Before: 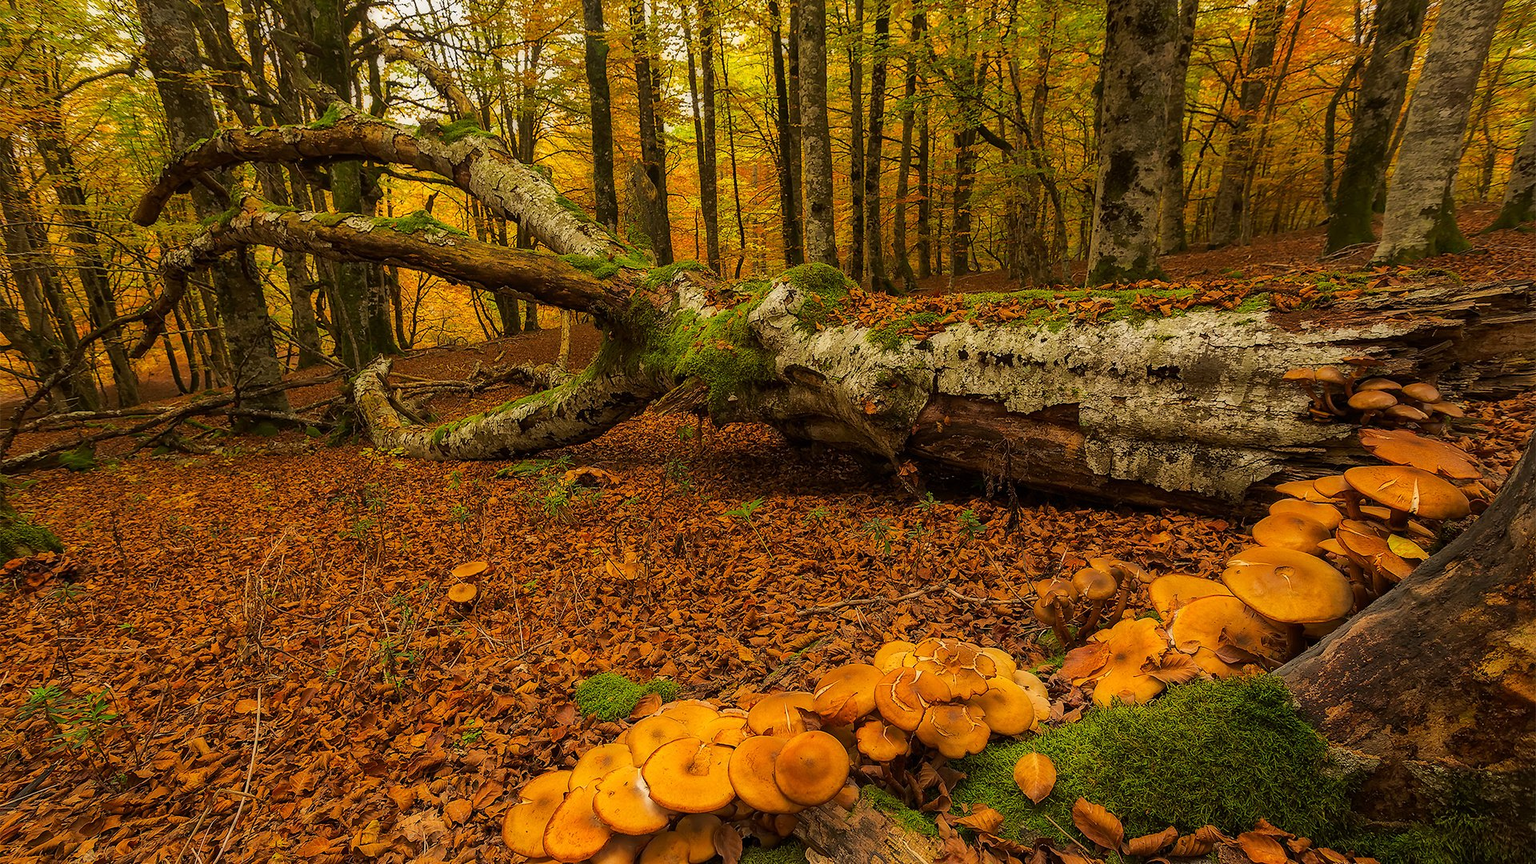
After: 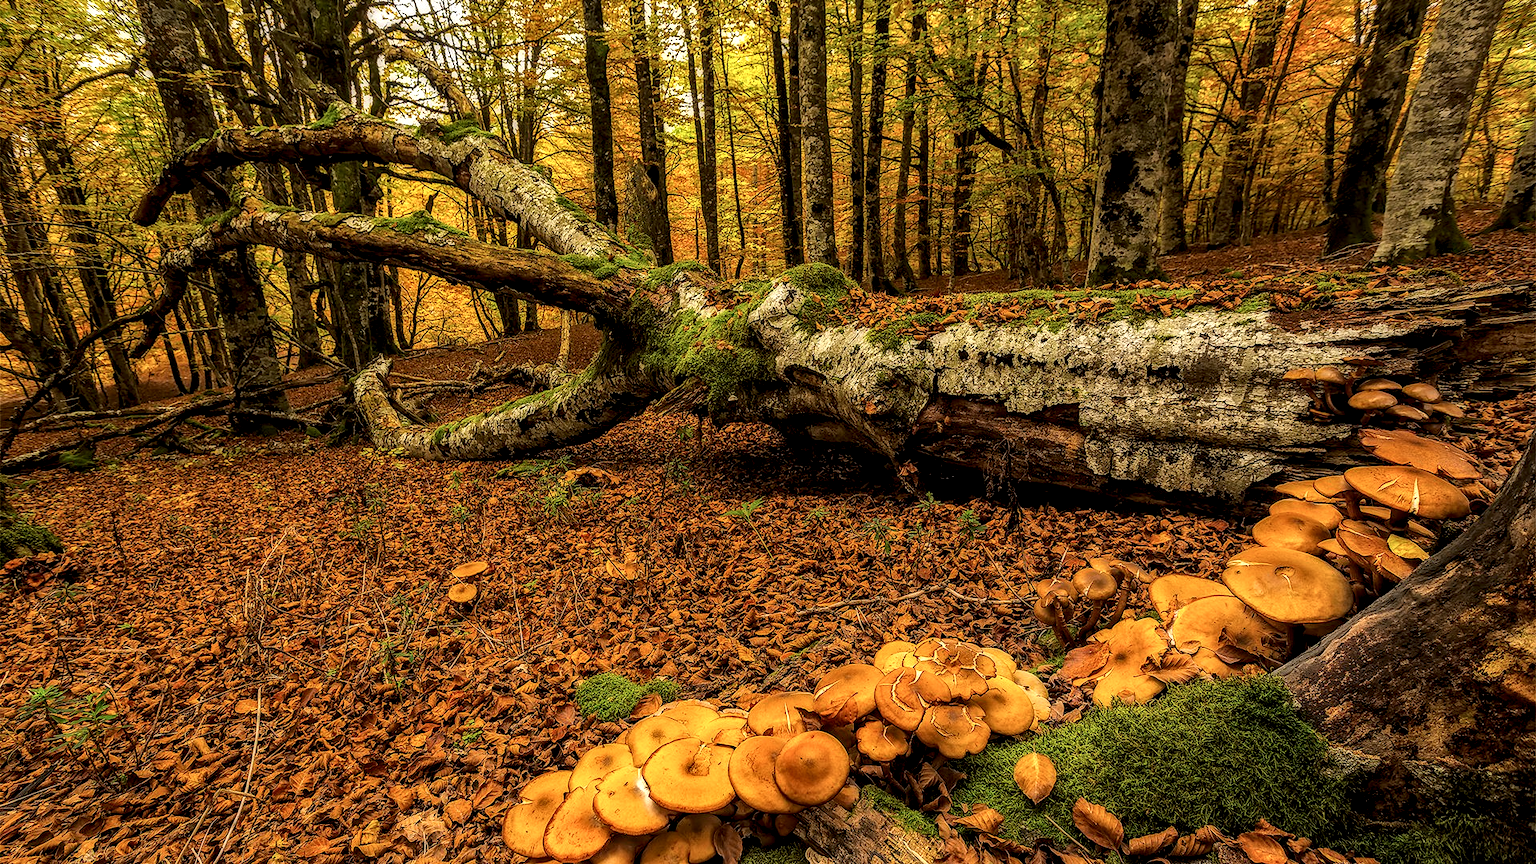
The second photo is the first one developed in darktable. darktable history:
local contrast: highlights 17%, detail 186%
tone equalizer: -8 EV 0.053 EV
